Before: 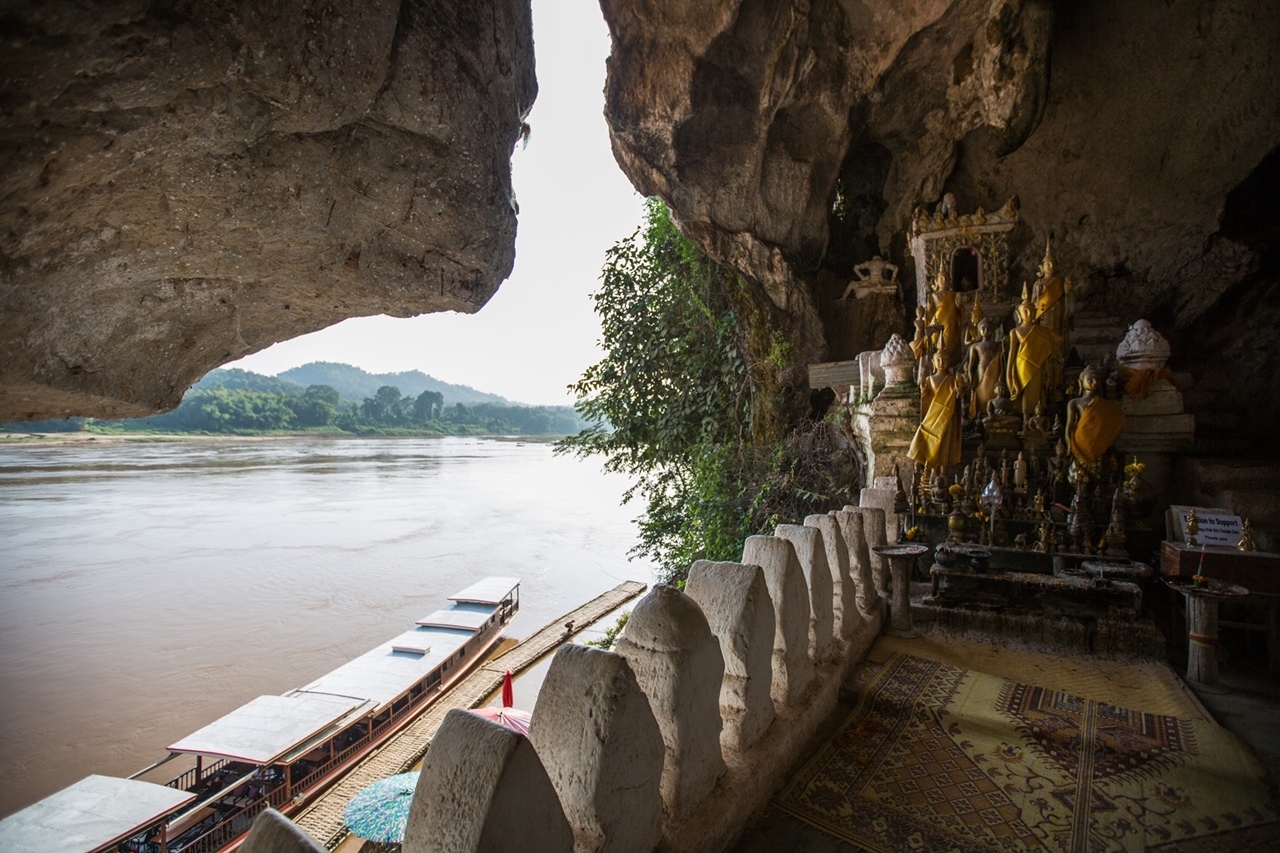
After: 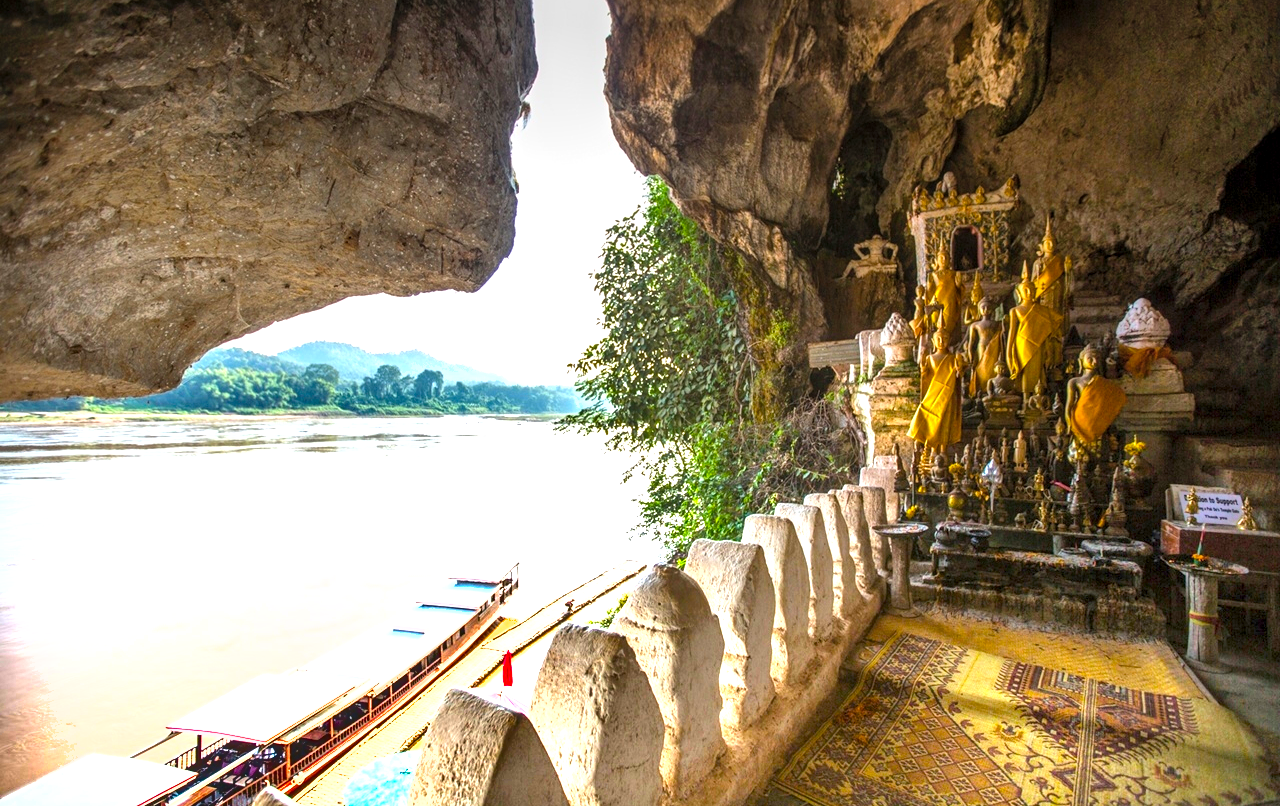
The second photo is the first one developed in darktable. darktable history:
white balance: emerald 1
shadows and highlights: shadows 49, highlights -41, soften with gaussian
crop and rotate: top 2.479%, bottom 3.018%
local contrast: on, module defaults
color balance rgb: perceptual saturation grading › global saturation 25%, global vibrance 20%
exposure: compensate highlight preservation false
contrast brightness saturation: contrast 0.07, brightness 0.08, saturation 0.18
graduated density: density -3.9 EV
